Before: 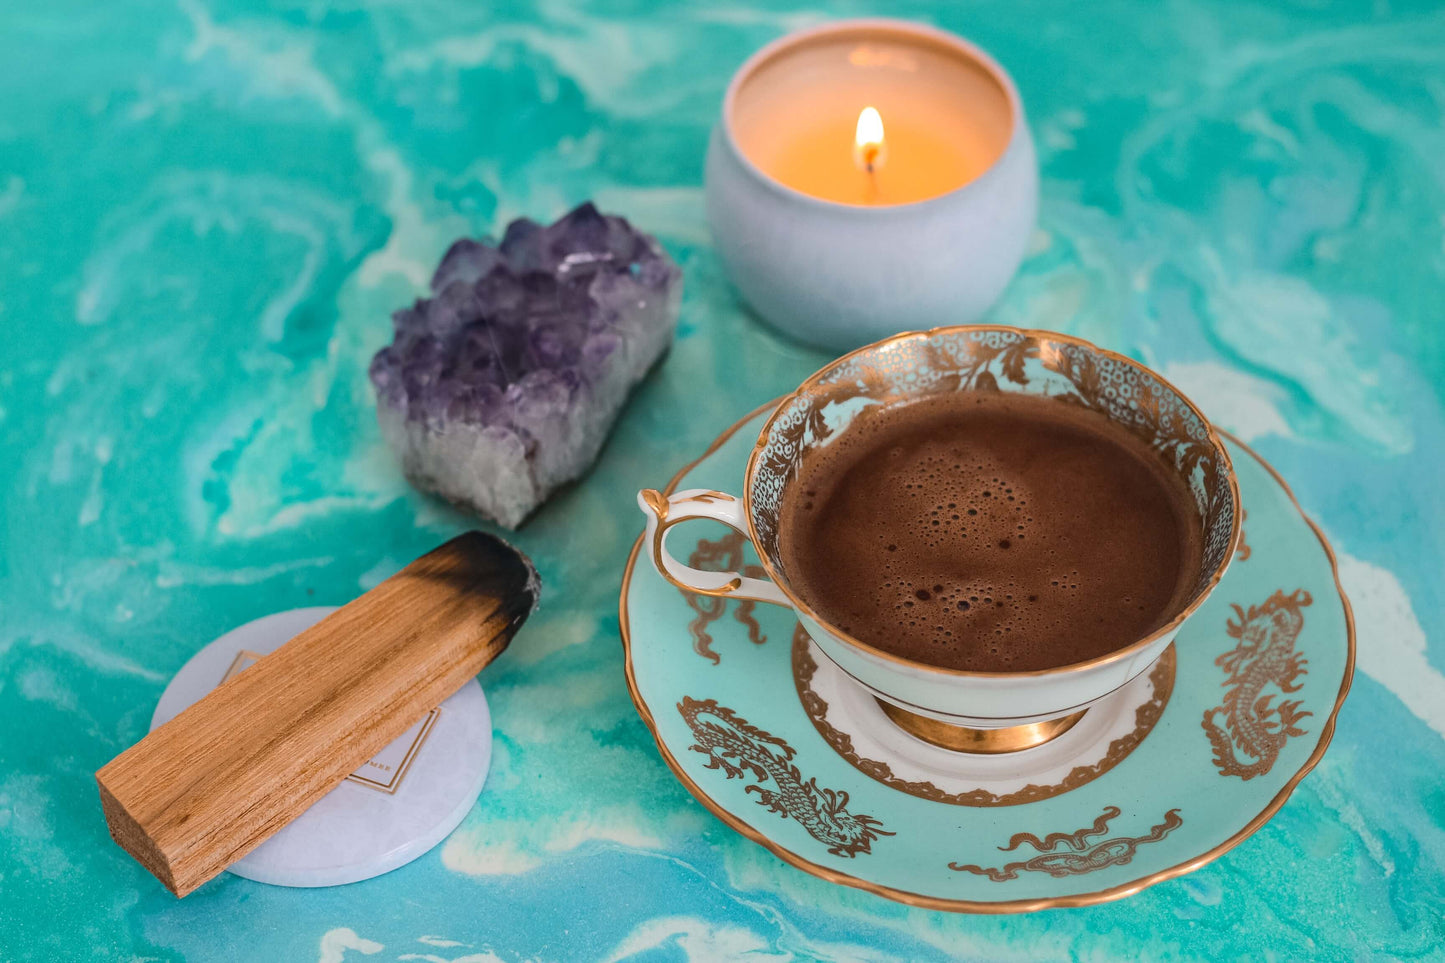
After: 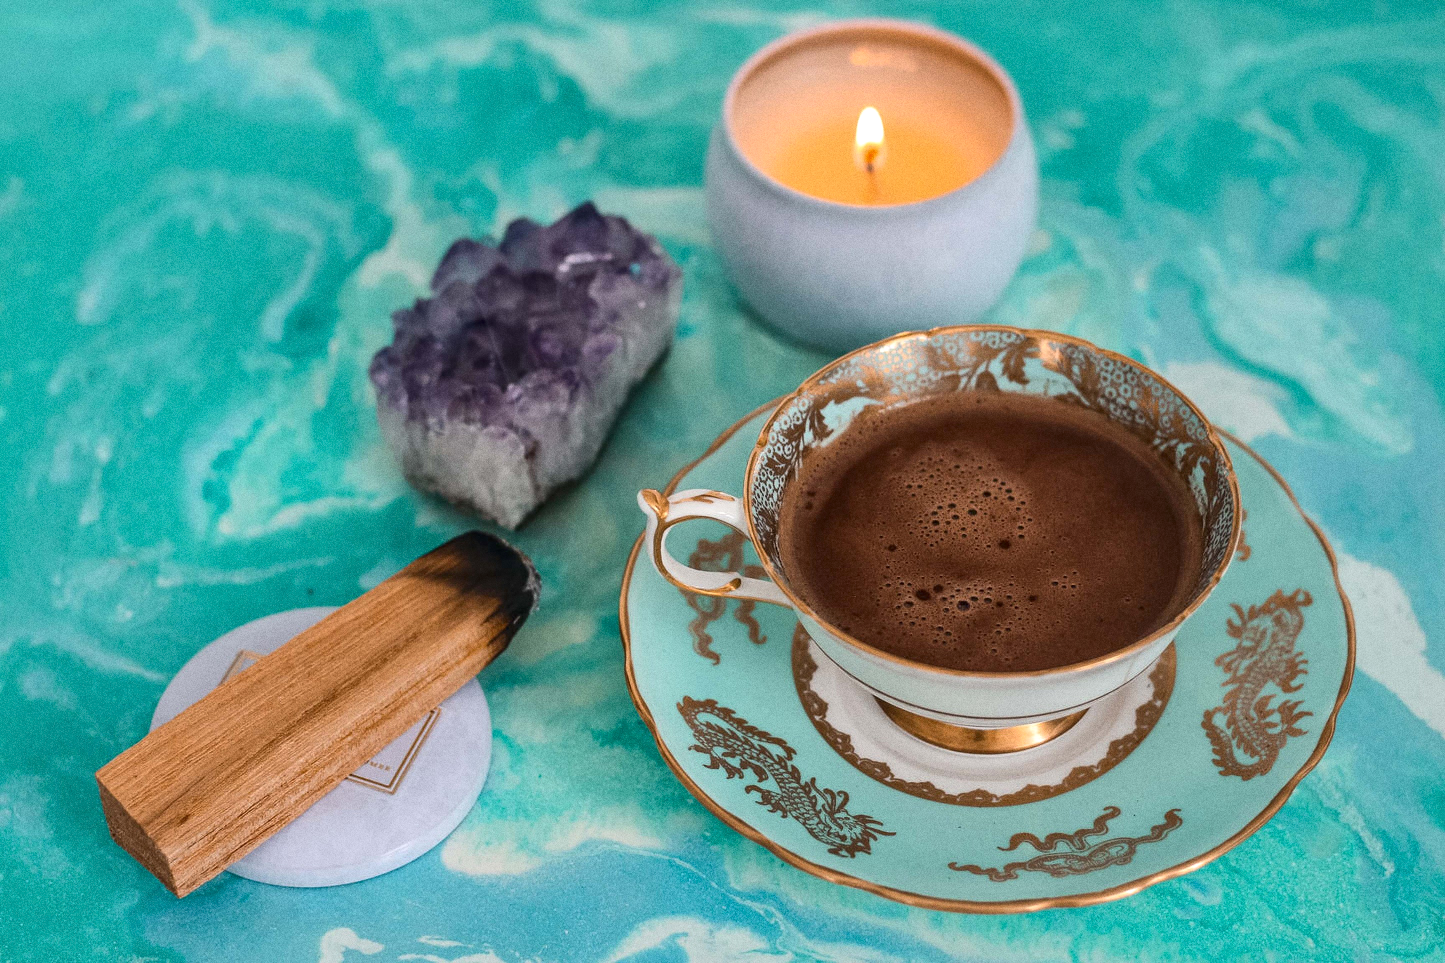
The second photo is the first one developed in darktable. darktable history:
grain: coarseness 0.09 ISO
local contrast: mode bilateral grid, contrast 20, coarseness 50, detail 132%, midtone range 0.2
